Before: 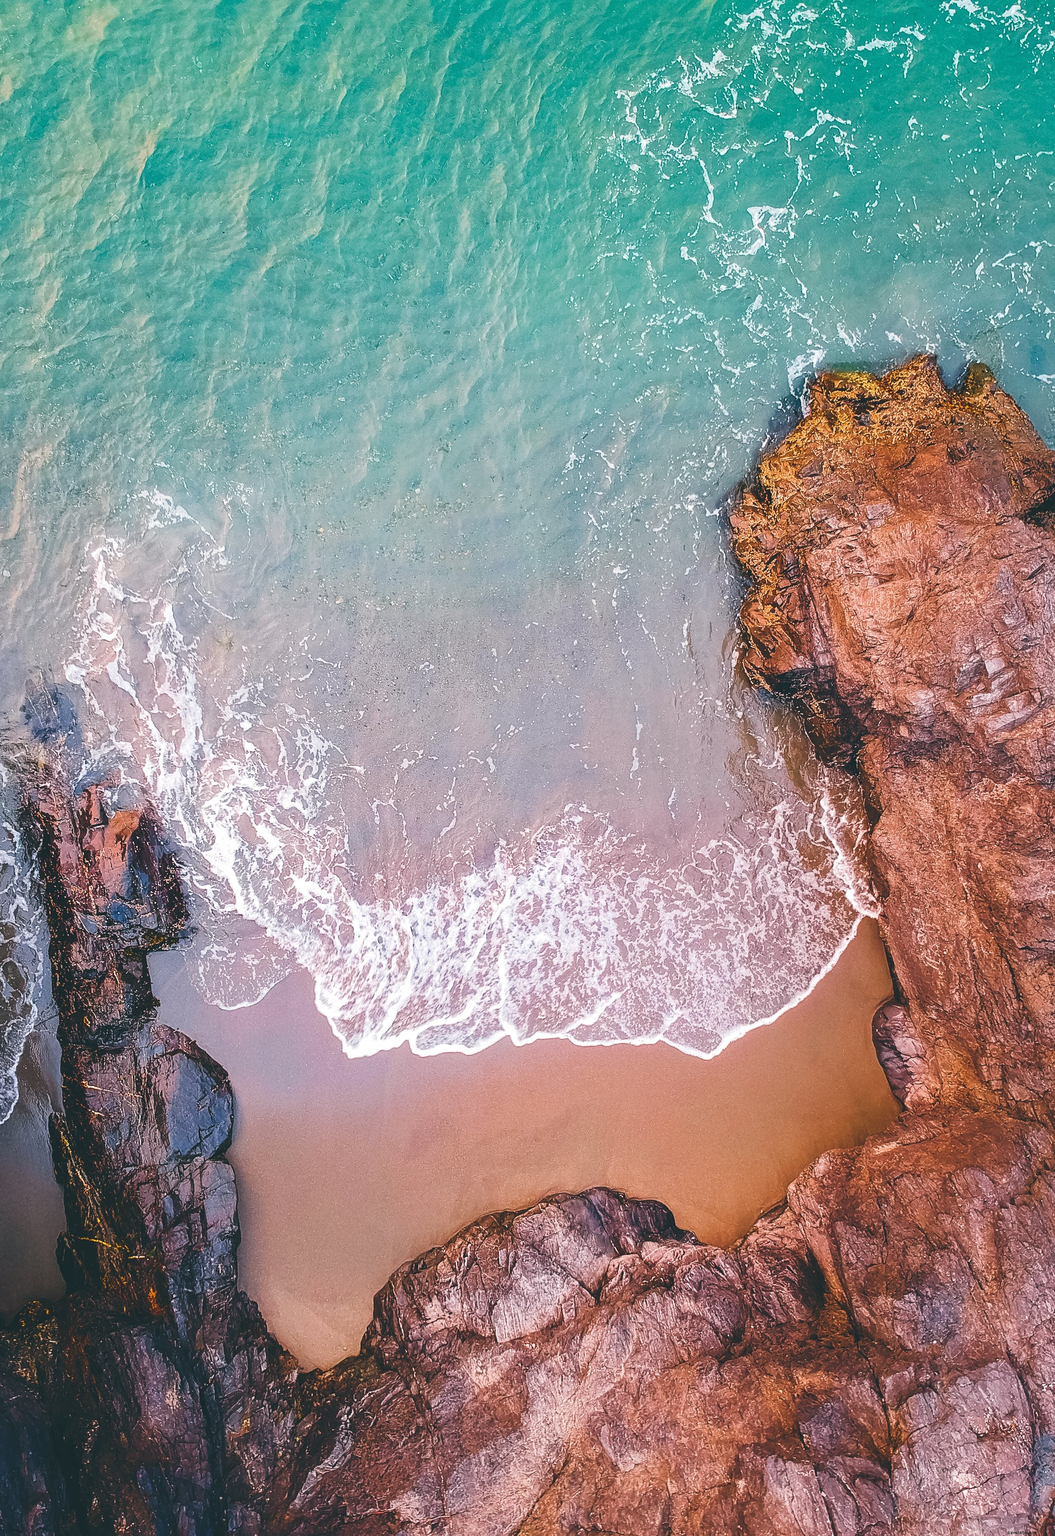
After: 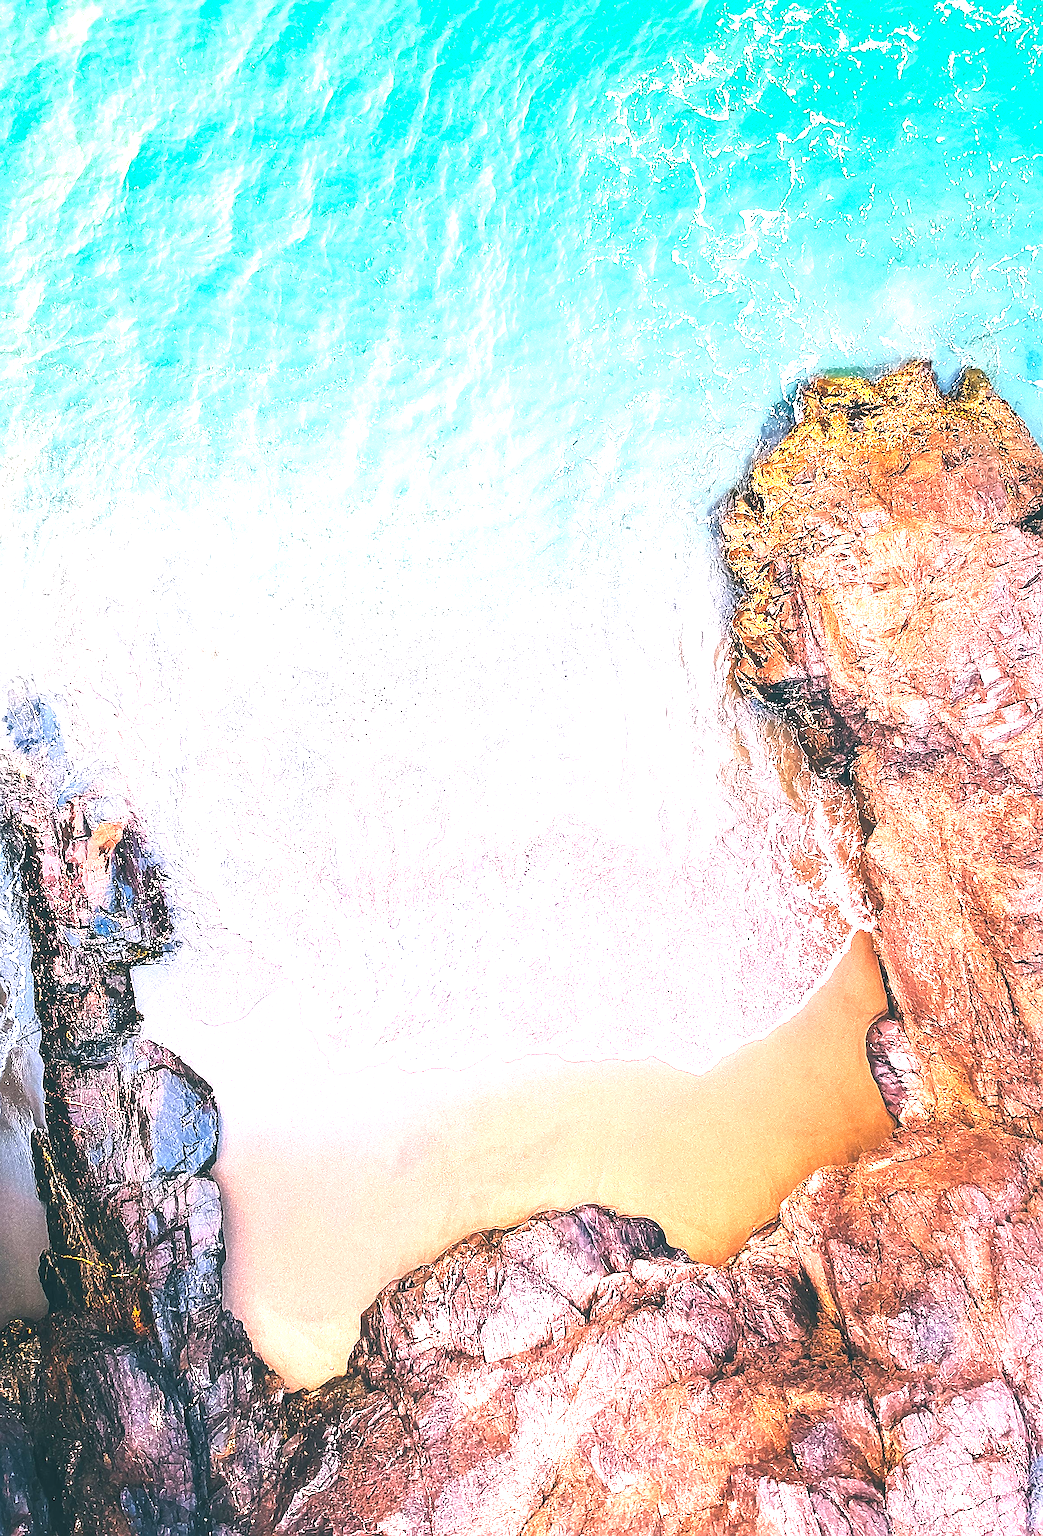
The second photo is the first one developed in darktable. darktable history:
exposure: exposure 1.057 EV, compensate exposure bias true, compensate highlight preservation false
sharpen: on, module defaults
local contrast: mode bilateral grid, contrast 20, coarseness 50, detail 148%, midtone range 0.2
crop and rotate: left 1.767%, right 0.657%, bottom 1.407%
contrast brightness saturation: contrast 0.151, brightness -0.013, saturation 0.098
tone equalizer: -8 EV -0.755 EV, -7 EV -0.711 EV, -6 EV -0.584 EV, -5 EV -0.39 EV, -3 EV 0.395 EV, -2 EV 0.6 EV, -1 EV 0.694 EV, +0 EV 0.743 EV
